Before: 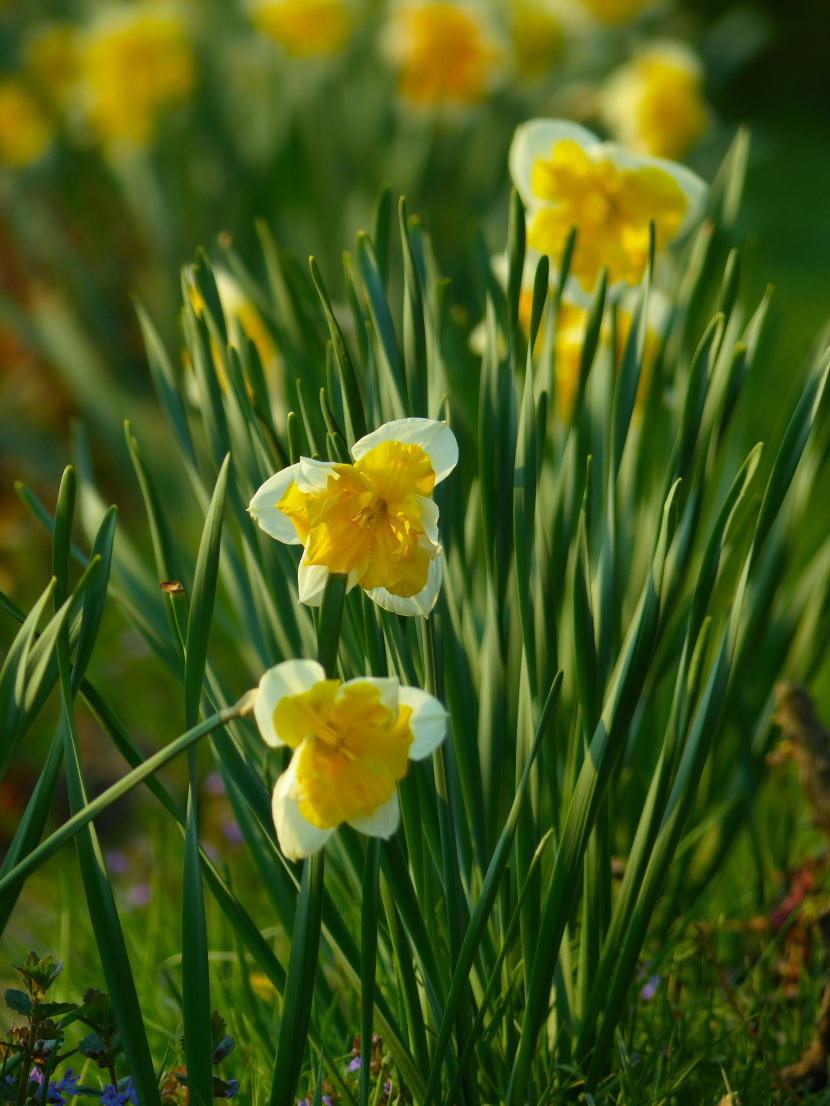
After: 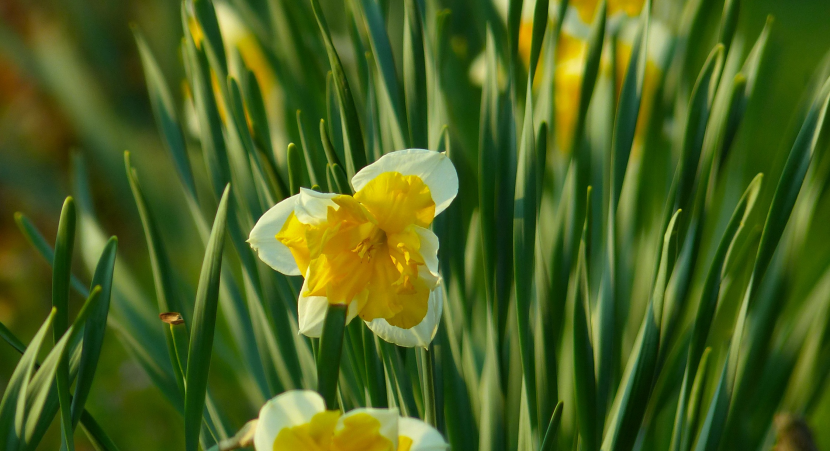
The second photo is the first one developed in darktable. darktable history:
crop and rotate: top 24.355%, bottom 34.828%
tone equalizer: edges refinement/feathering 500, mask exposure compensation -1.57 EV, preserve details no
